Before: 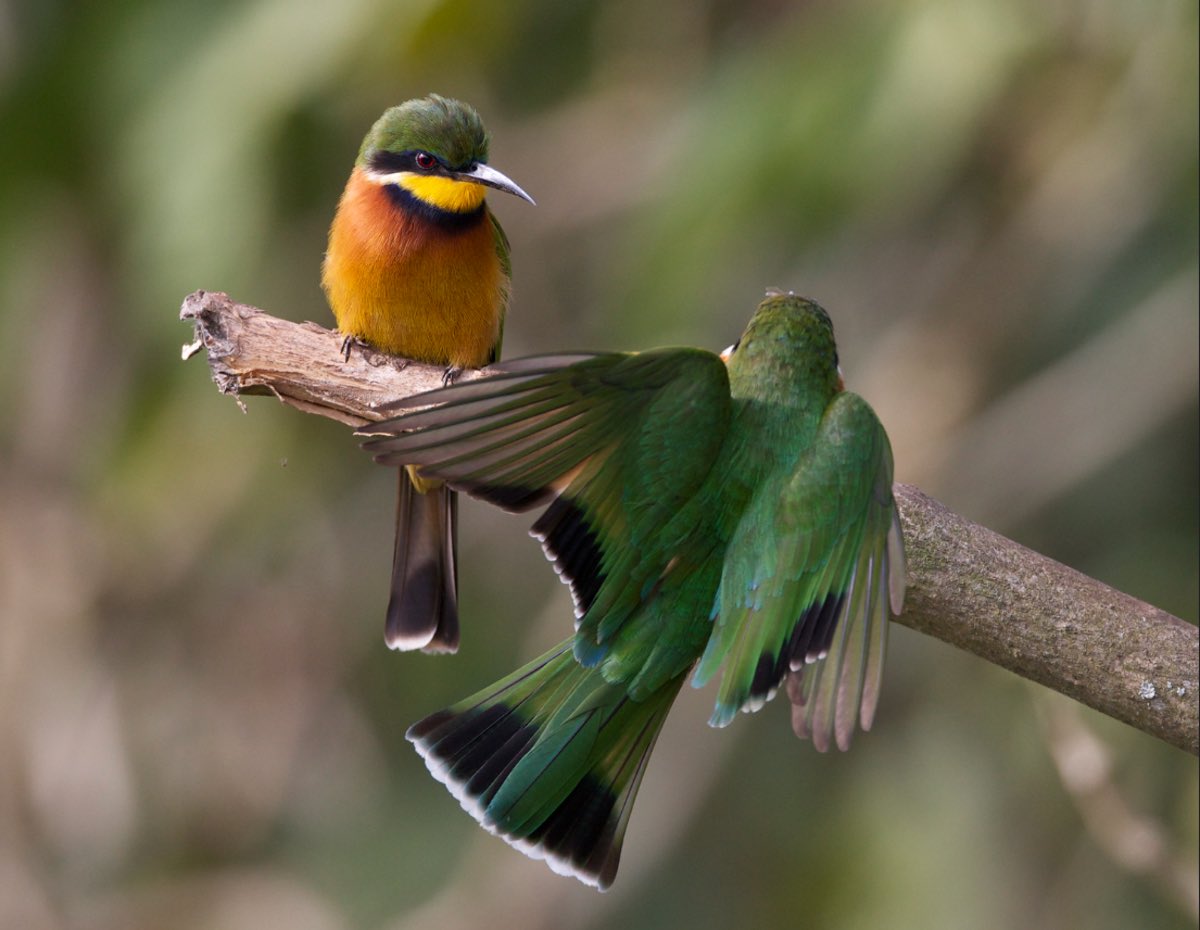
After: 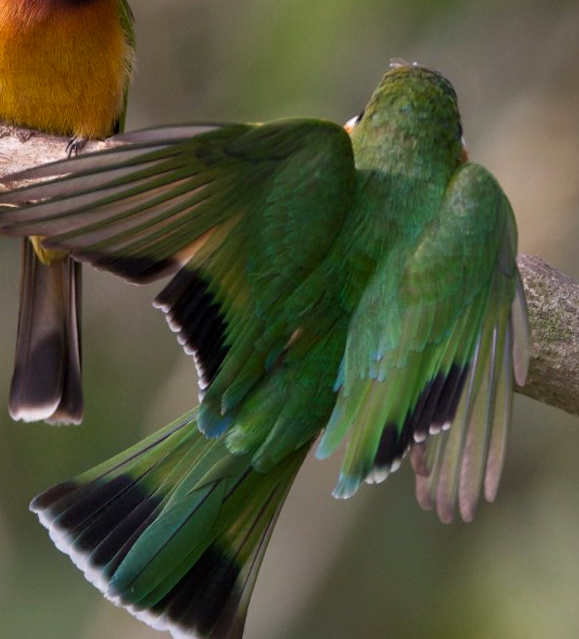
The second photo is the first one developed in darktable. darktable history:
exposure: exposure 0.02 EV, compensate highlight preservation false
crop: left 31.379%, top 24.658%, right 20.326%, bottom 6.628%
local contrast: detail 110%
